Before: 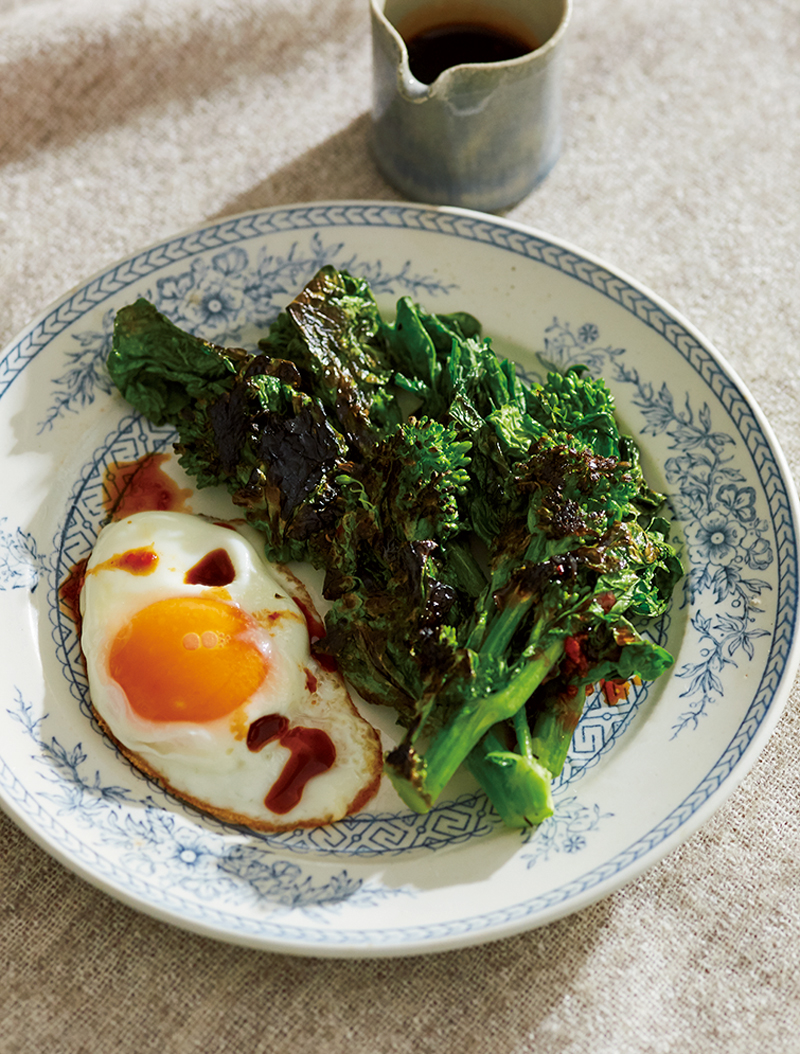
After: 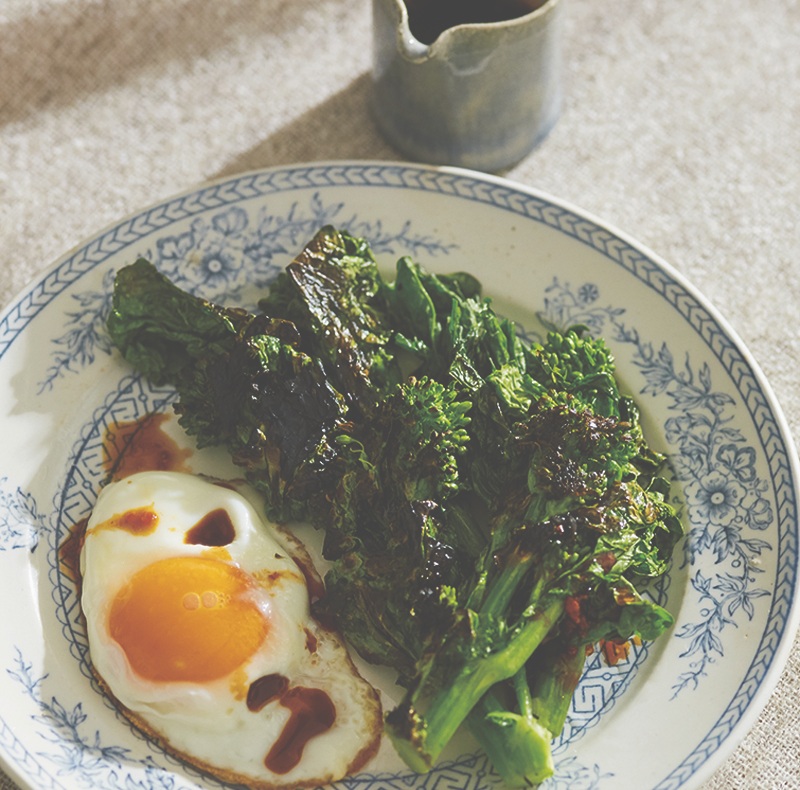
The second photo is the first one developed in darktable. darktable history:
crop: top 3.857%, bottom 21.132%
color zones: curves: ch0 [(0, 0.5) (0.143, 0.5) (0.286, 0.5) (0.429, 0.5) (0.571, 0.5) (0.714, 0.476) (0.857, 0.5) (1, 0.5)]; ch2 [(0, 0.5) (0.143, 0.5) (0.286, 0.5) (0.429, 0.5) (0.571, 0.5) (0.714, 0.487) (0.857, 0.5) (1, 0.5)]
color contrast: green-magenta contrast 0.8, blue-yellow contrast 1.1, unbound 0
exposure: black level correction -0.062, exposure -0.05 EV, compensate highlight preservation false
